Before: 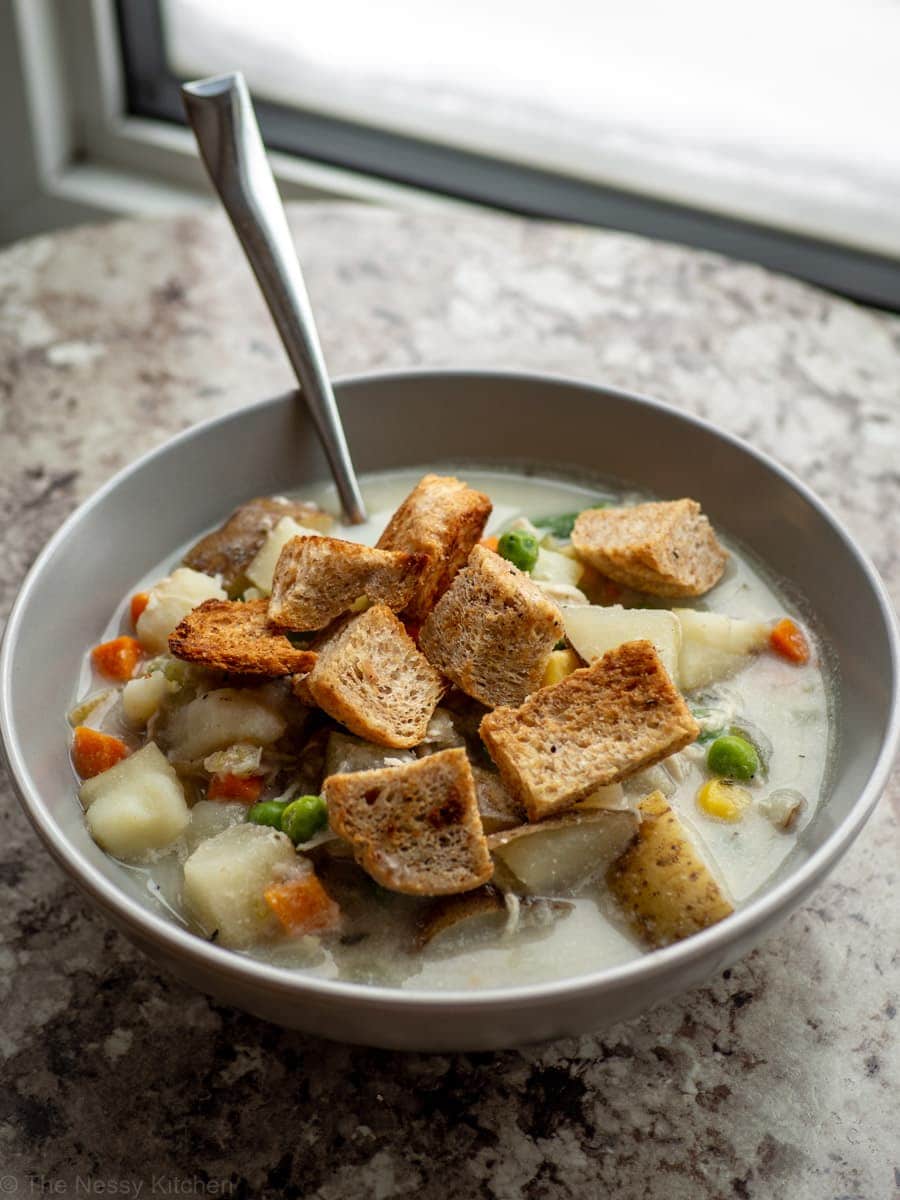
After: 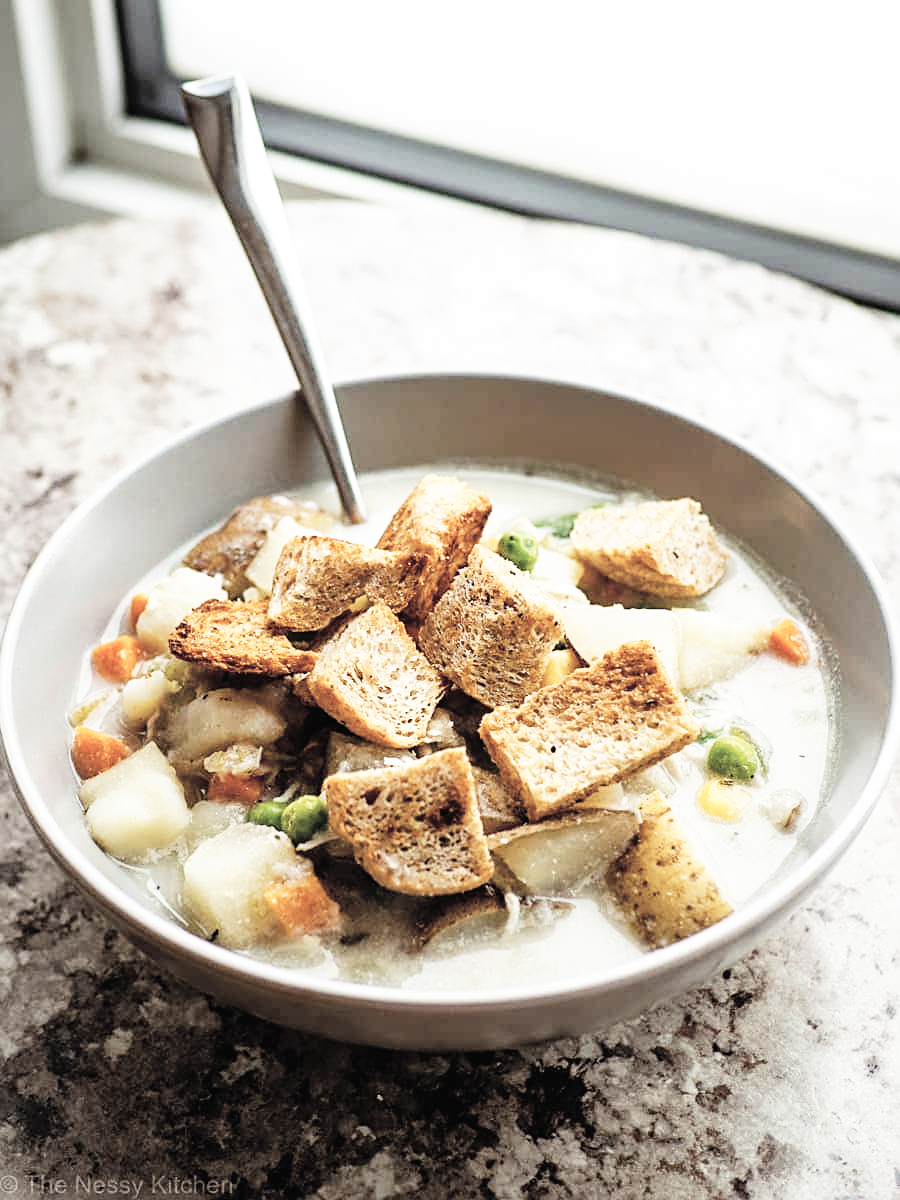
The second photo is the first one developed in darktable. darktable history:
contrast brightness saturation: brightness 0.182, saturation -0.488
base curve: curves: ch0 [(0, 0) (0.007, 0.004) (0.027, 0.03) (0.046, 0.07) (0.207, 0.54) (0.442, 0.872) (0.673, 0.972) (1, 1)], preserve colors none
sharpen: on, module defaults
color balance rgb: linear chroma grading › shadows 31.571%, linear chroma grading › global chroma -2.425%, linear chroma grading › mid-tones 4.442%, perceptual saturation grading › global saturation -1.992%, perceptual saturation grading › highlights -7.008%, perceptual saturation grading › mid-tones 8.347%, perceptual saturation grading › shadows 4.346%
